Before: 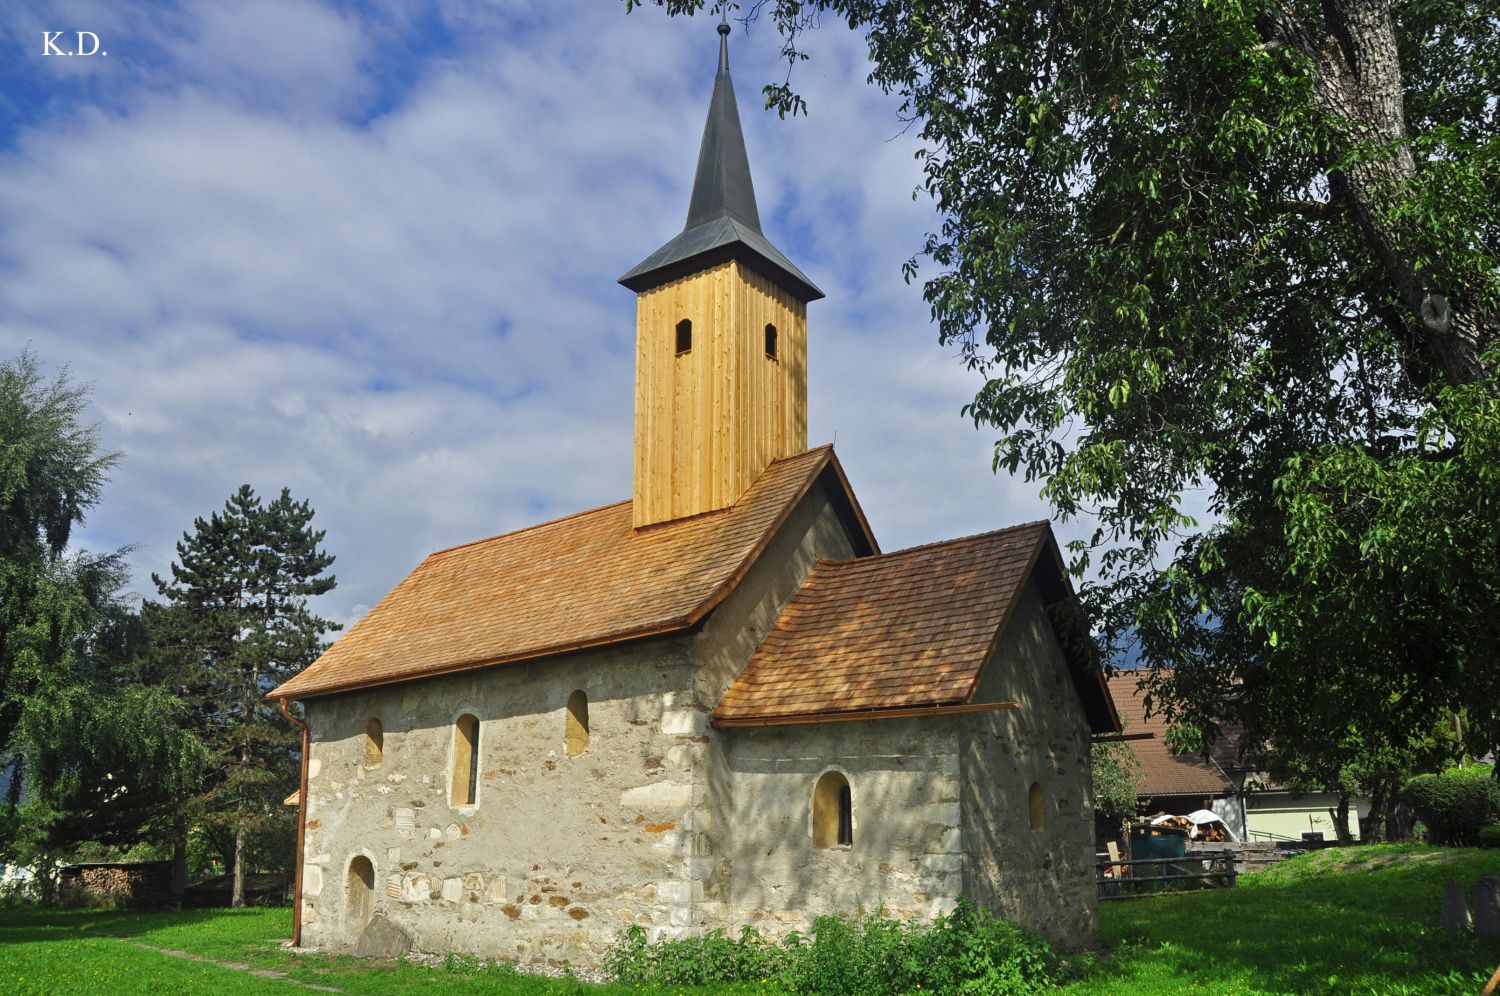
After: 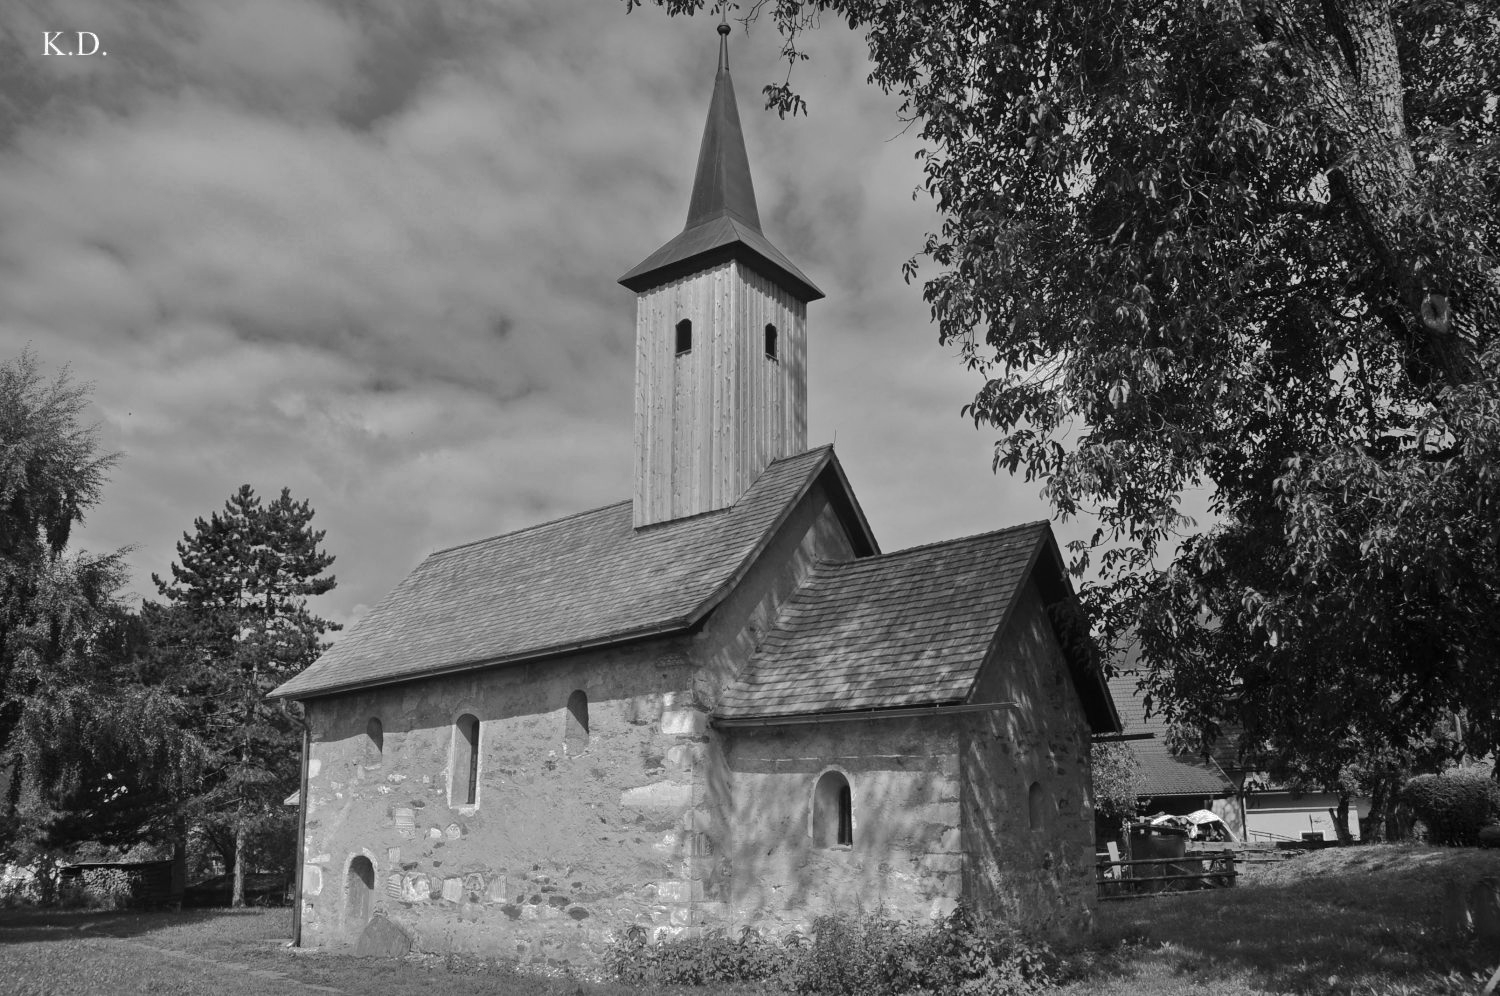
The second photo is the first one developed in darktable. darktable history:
monochrome: a -3.63, b -0.465
tone equalizer: on, module defaults
shadows and highlights: shadows -19.91, highlights -73.15
